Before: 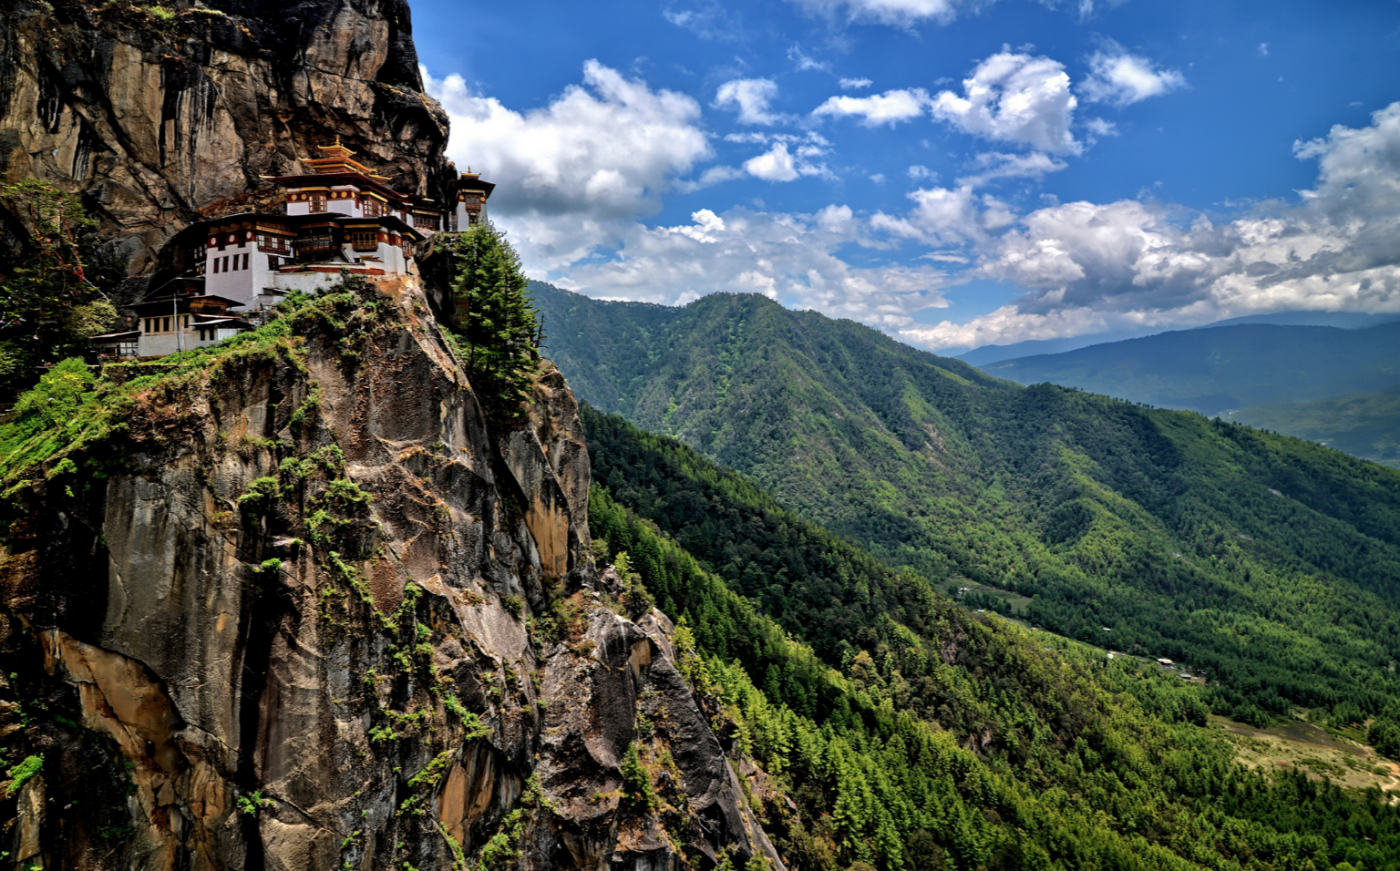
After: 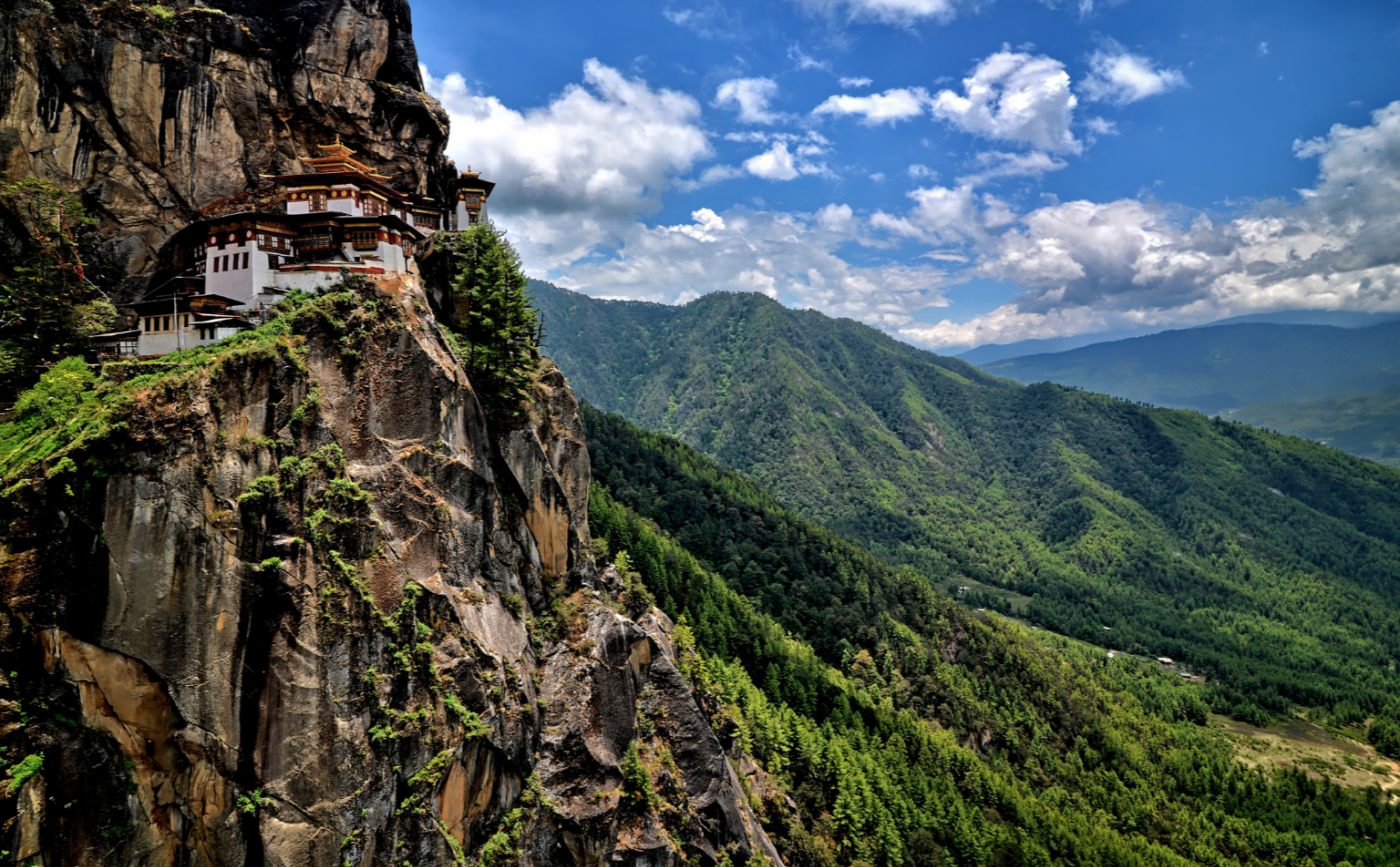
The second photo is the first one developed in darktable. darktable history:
crop: top 0.214%, bottom 0.146%
